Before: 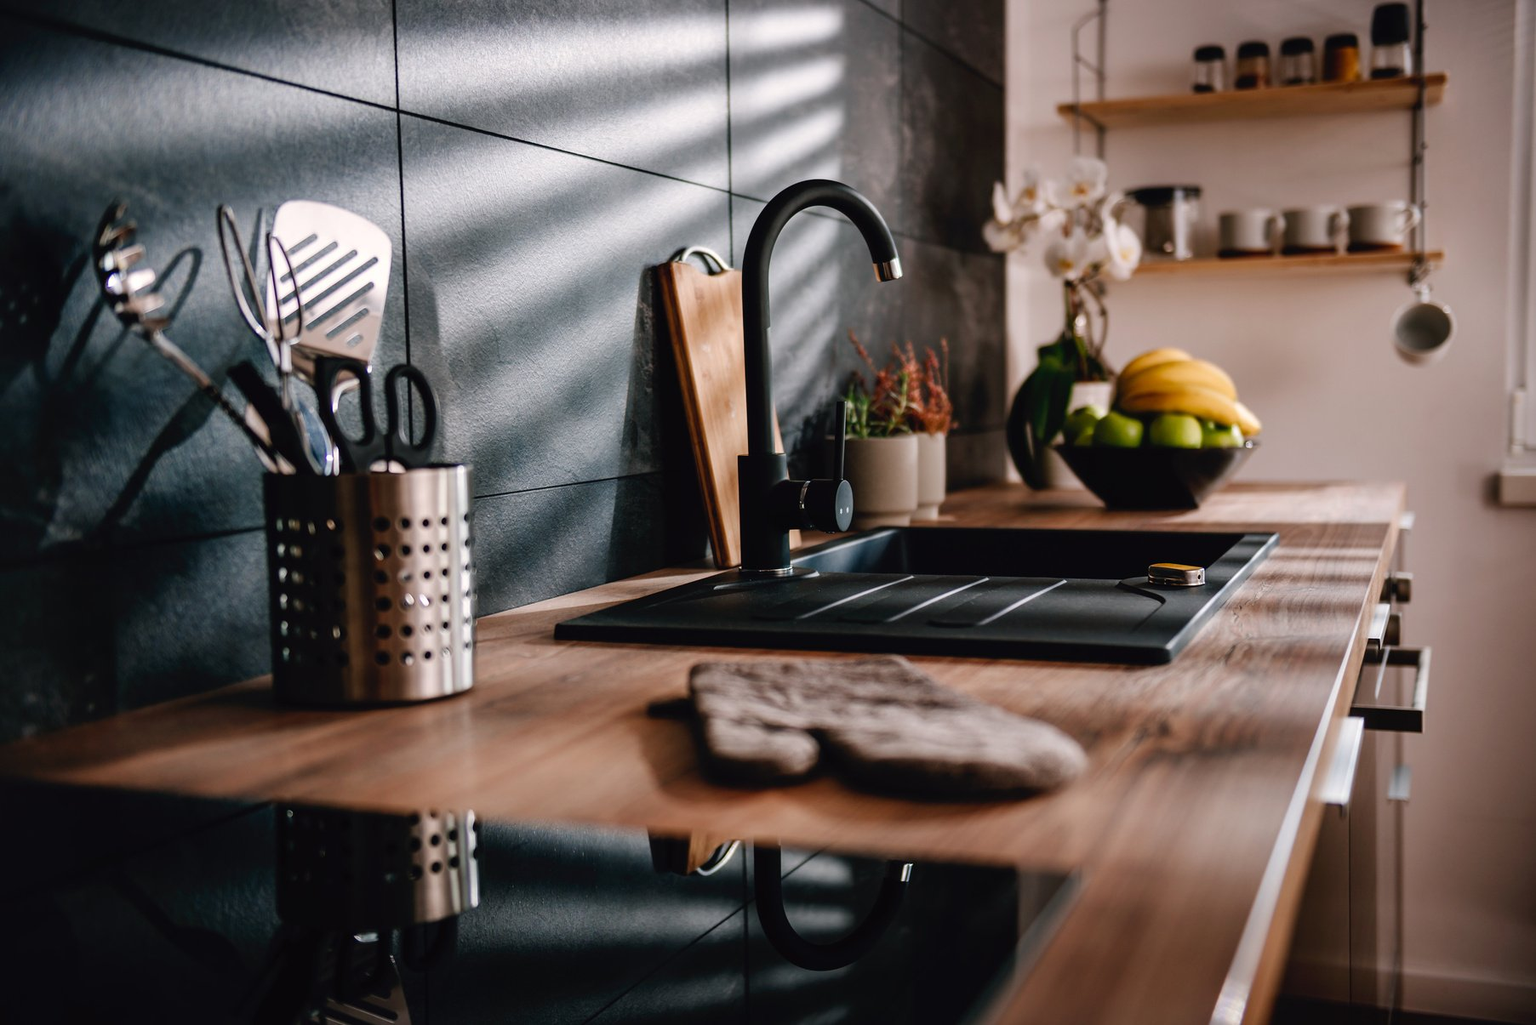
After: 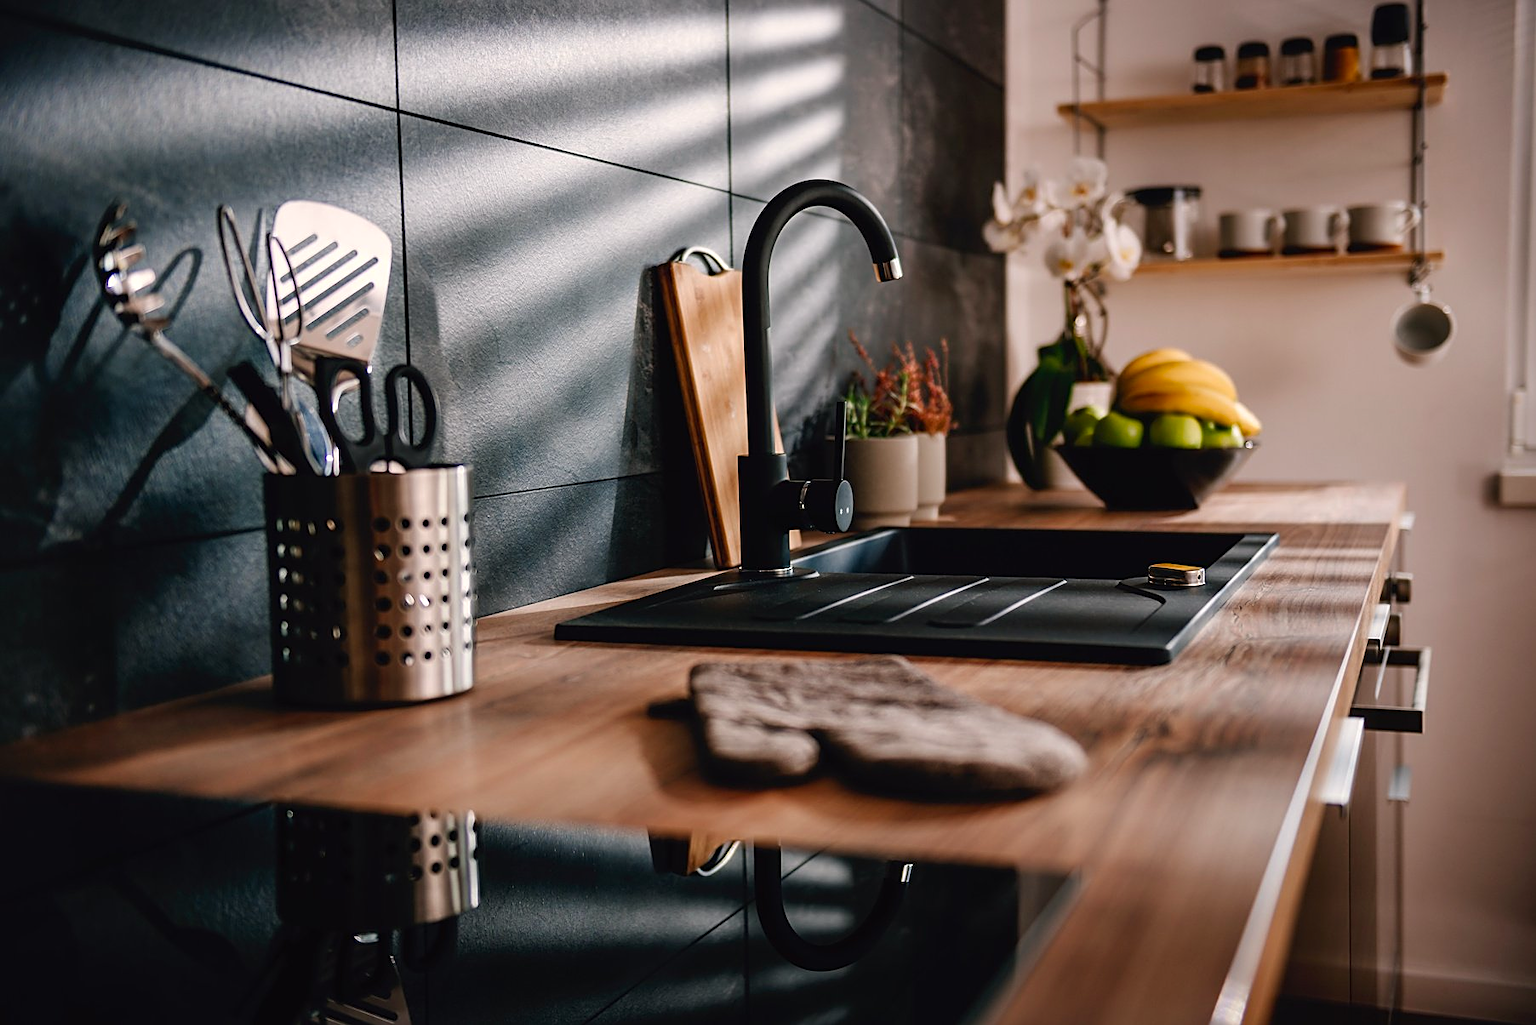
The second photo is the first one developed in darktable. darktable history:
color correction: highlights a* 0.816, highlights b* 2.78, saturation 1.1
sharpen: amount 0.478
